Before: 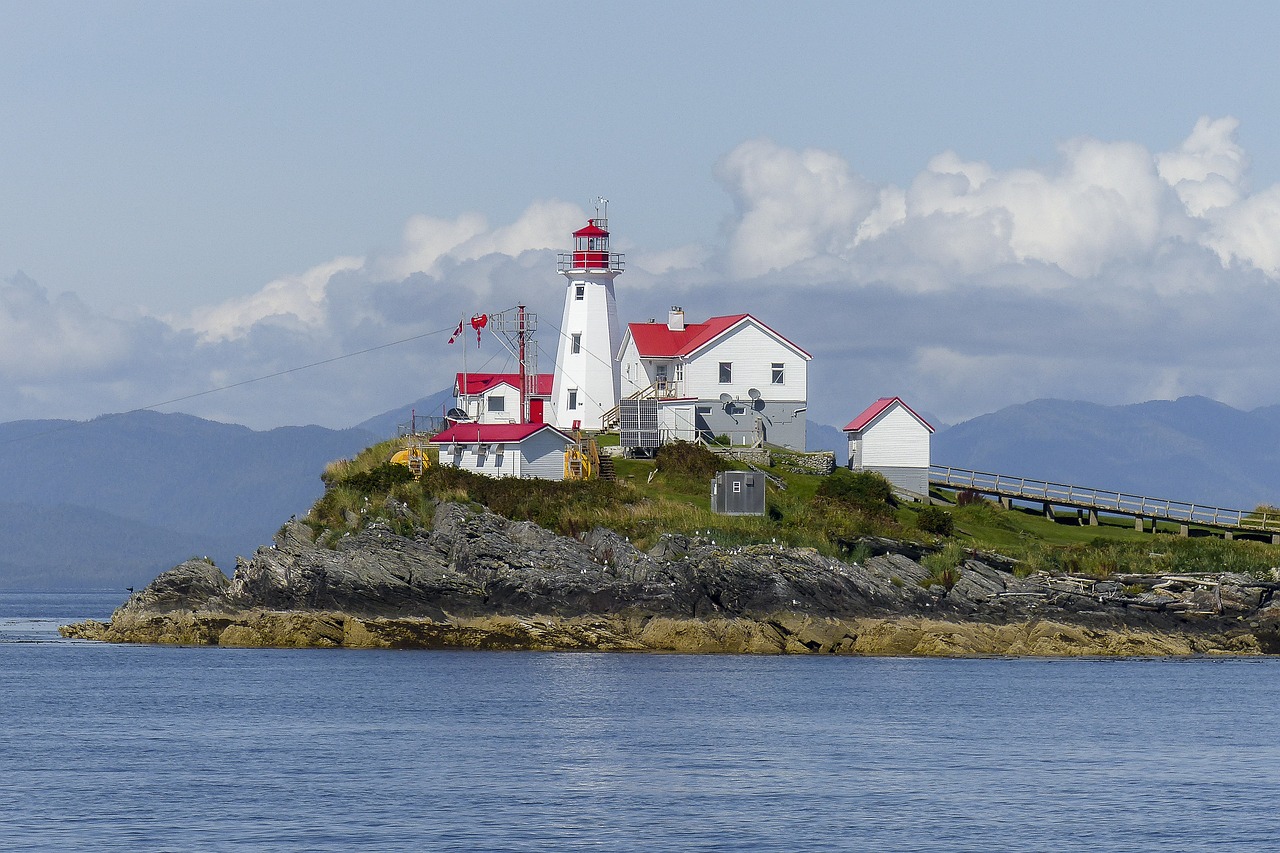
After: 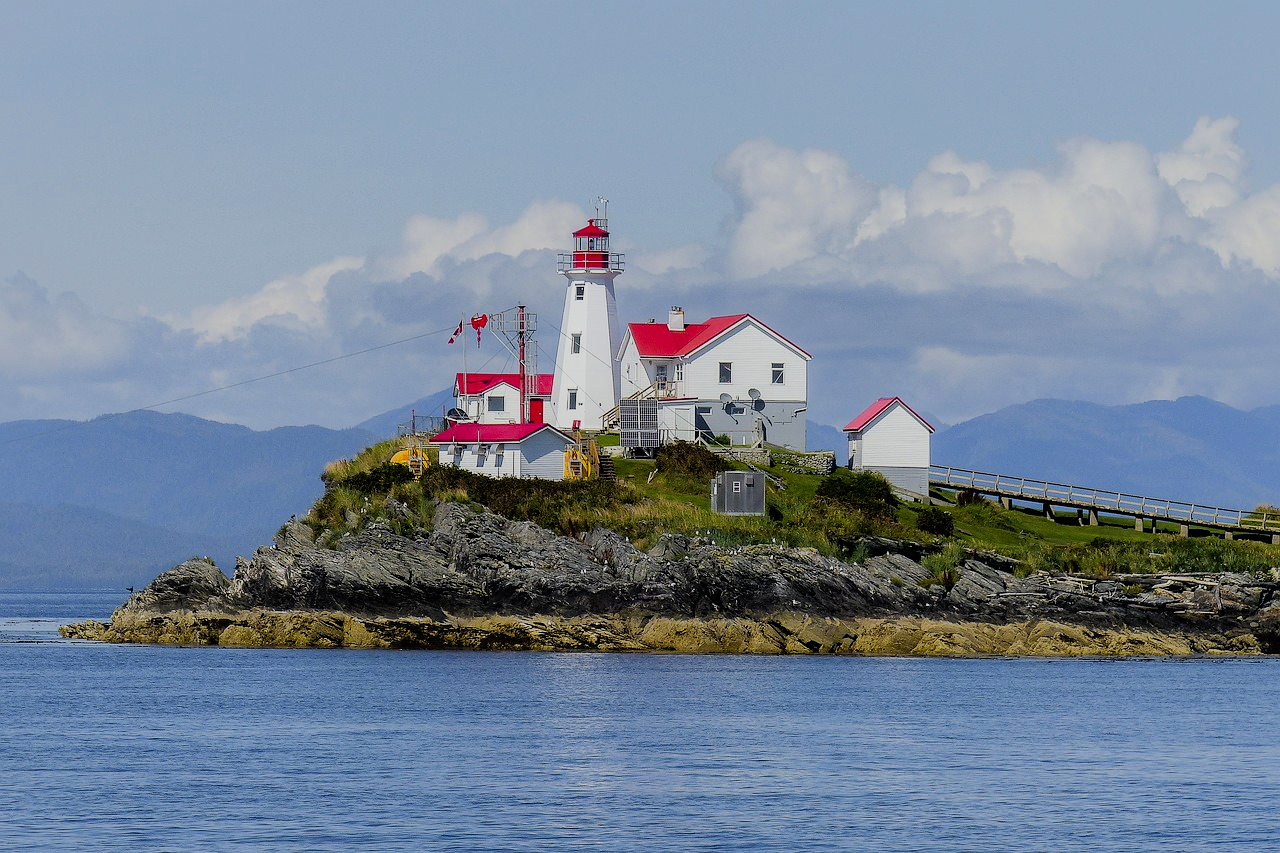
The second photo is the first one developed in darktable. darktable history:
shadows and highlights: on, module defaults
contrast brightness saturation: contrast 0.086, saturation 0.27
filmic rgb: black relative exposure -5.1 EV, white relative exposure 3.98 EV, threshold 5.96 EV, hardness 2.89, contrast 1.199, iterations of high-quality reconstruction 0, enable highlight reconstruction true
